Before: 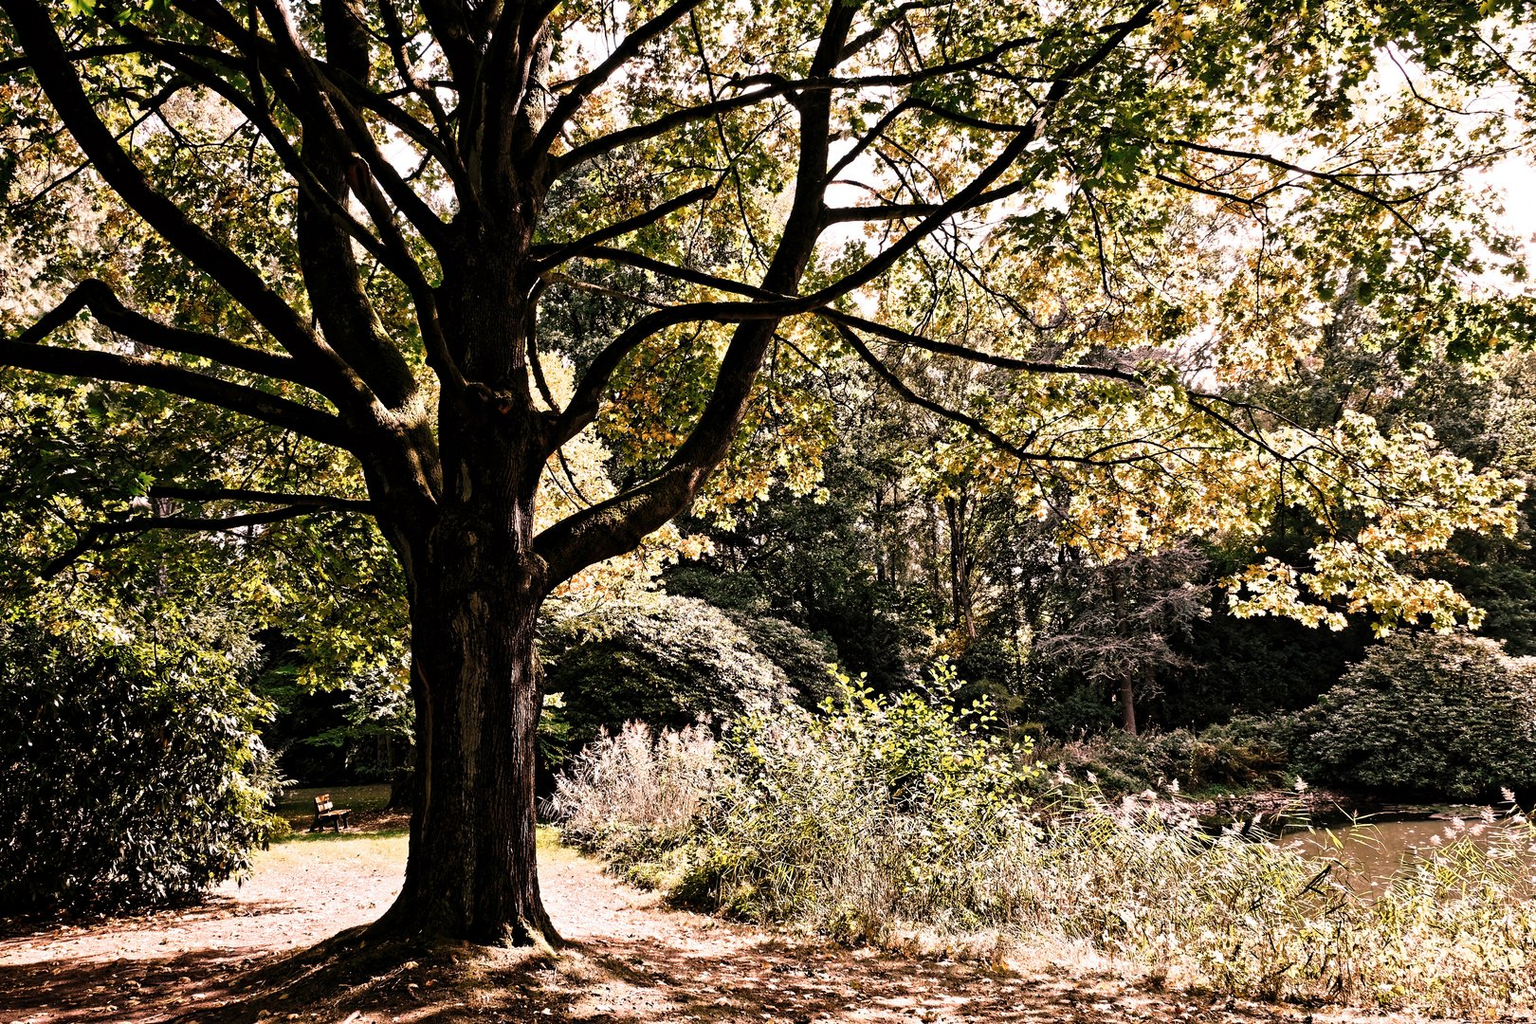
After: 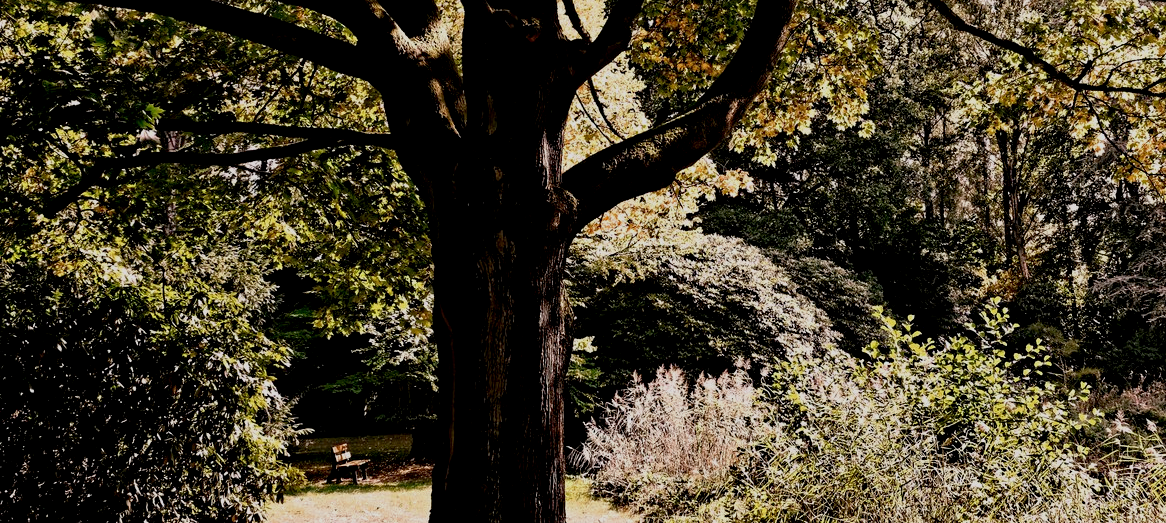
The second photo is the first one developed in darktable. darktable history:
exposure: black level correction 0.011, exposure -0.478 EV, compensate highlight preservation false
crop: top 36.498%, right 27.964%, bottom 14.995%
